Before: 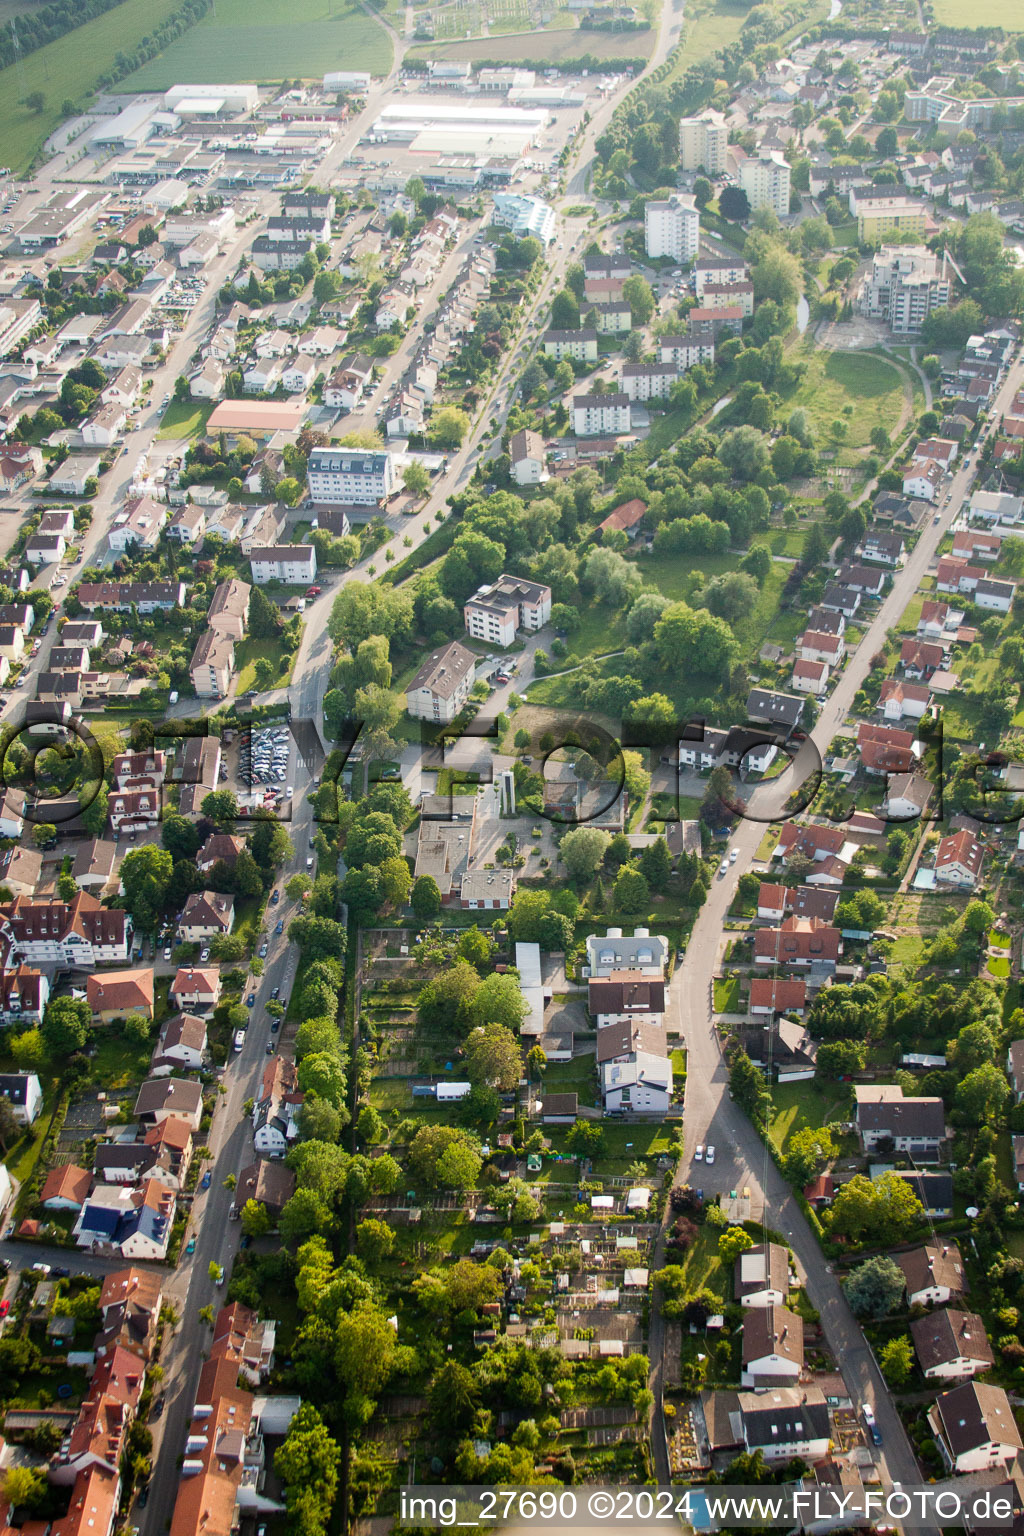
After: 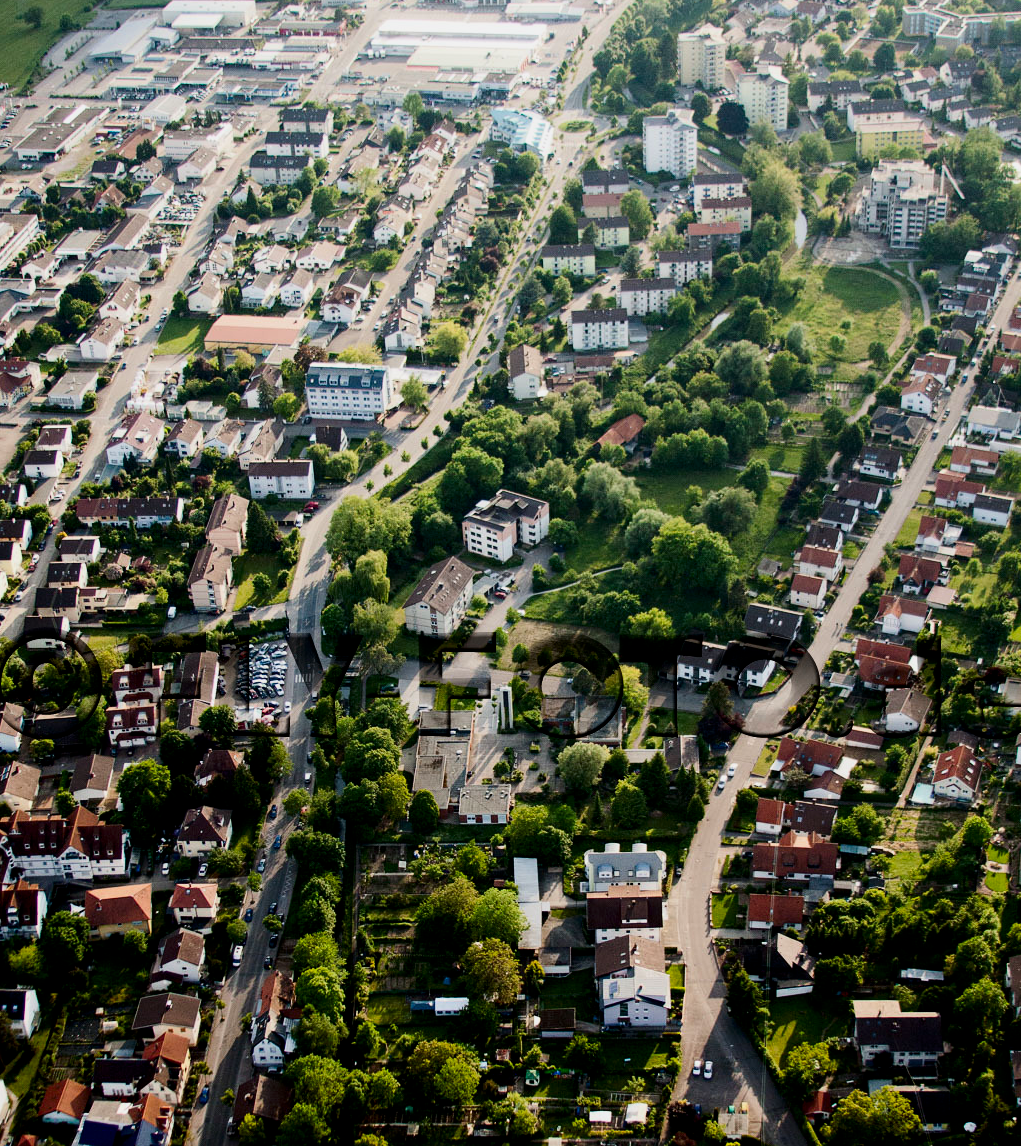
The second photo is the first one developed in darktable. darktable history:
crop: left 0.204%, top 5.542%, bottom 19.847%
filmic rgb: black relative exposure -3.91 EV, white relative exposure 3.15 EV, hardness 2.87
haze removal: compatibility mode true, adaptive false
contrast brightness saturation: contrast 0.195, brightness -0.236, saturation 0.115
